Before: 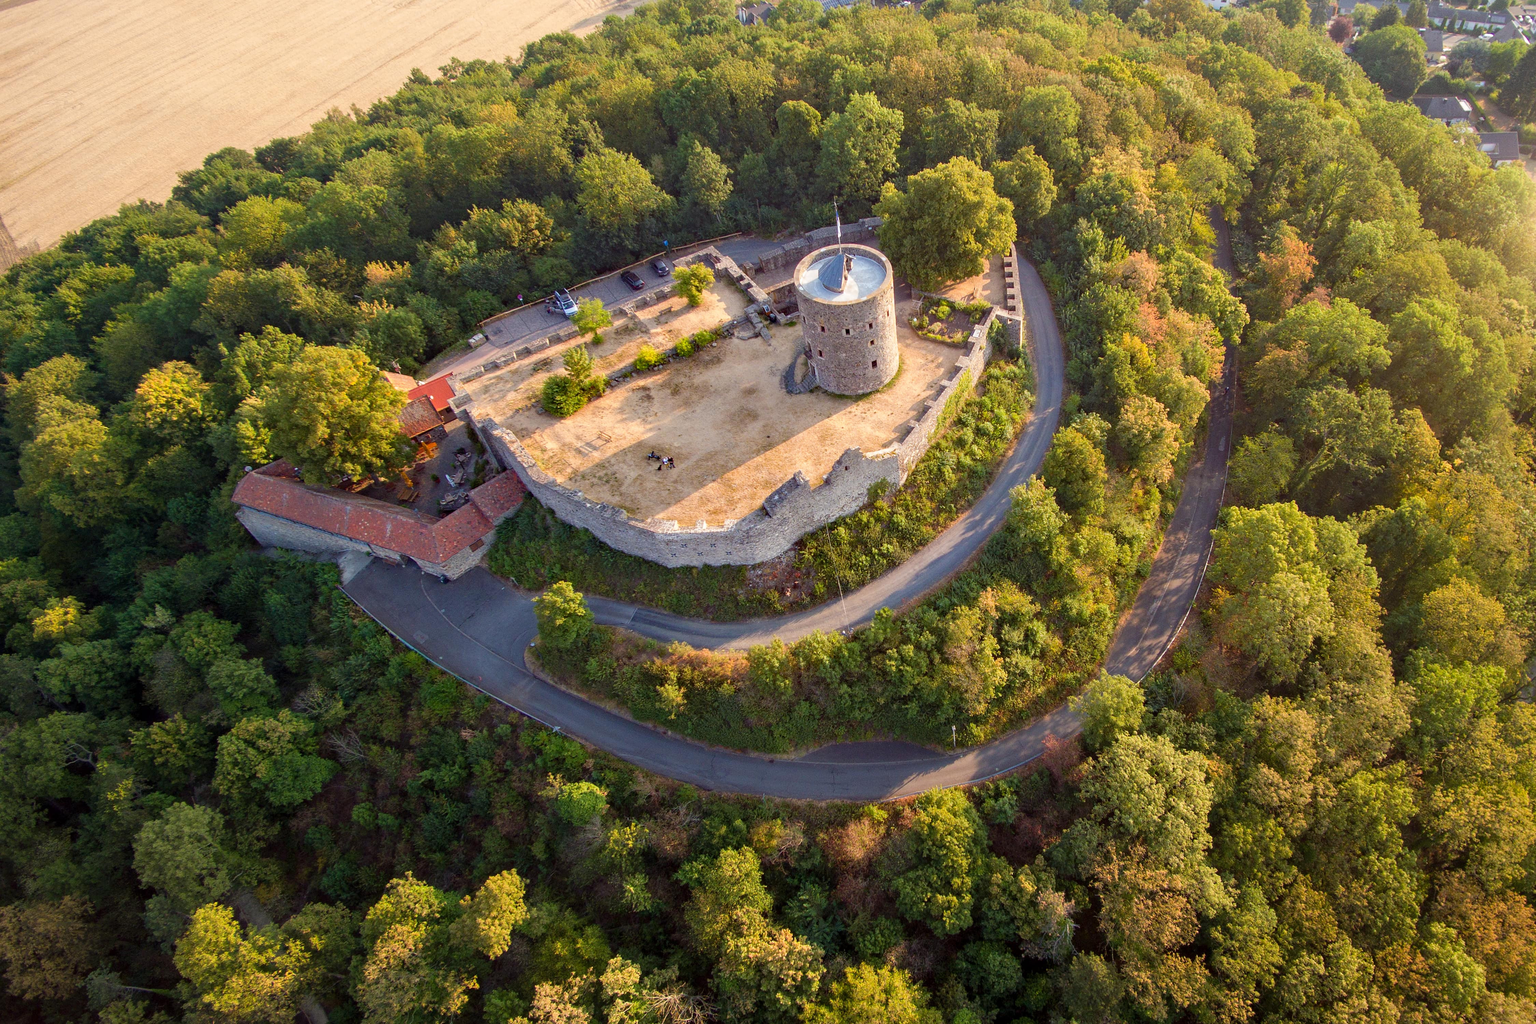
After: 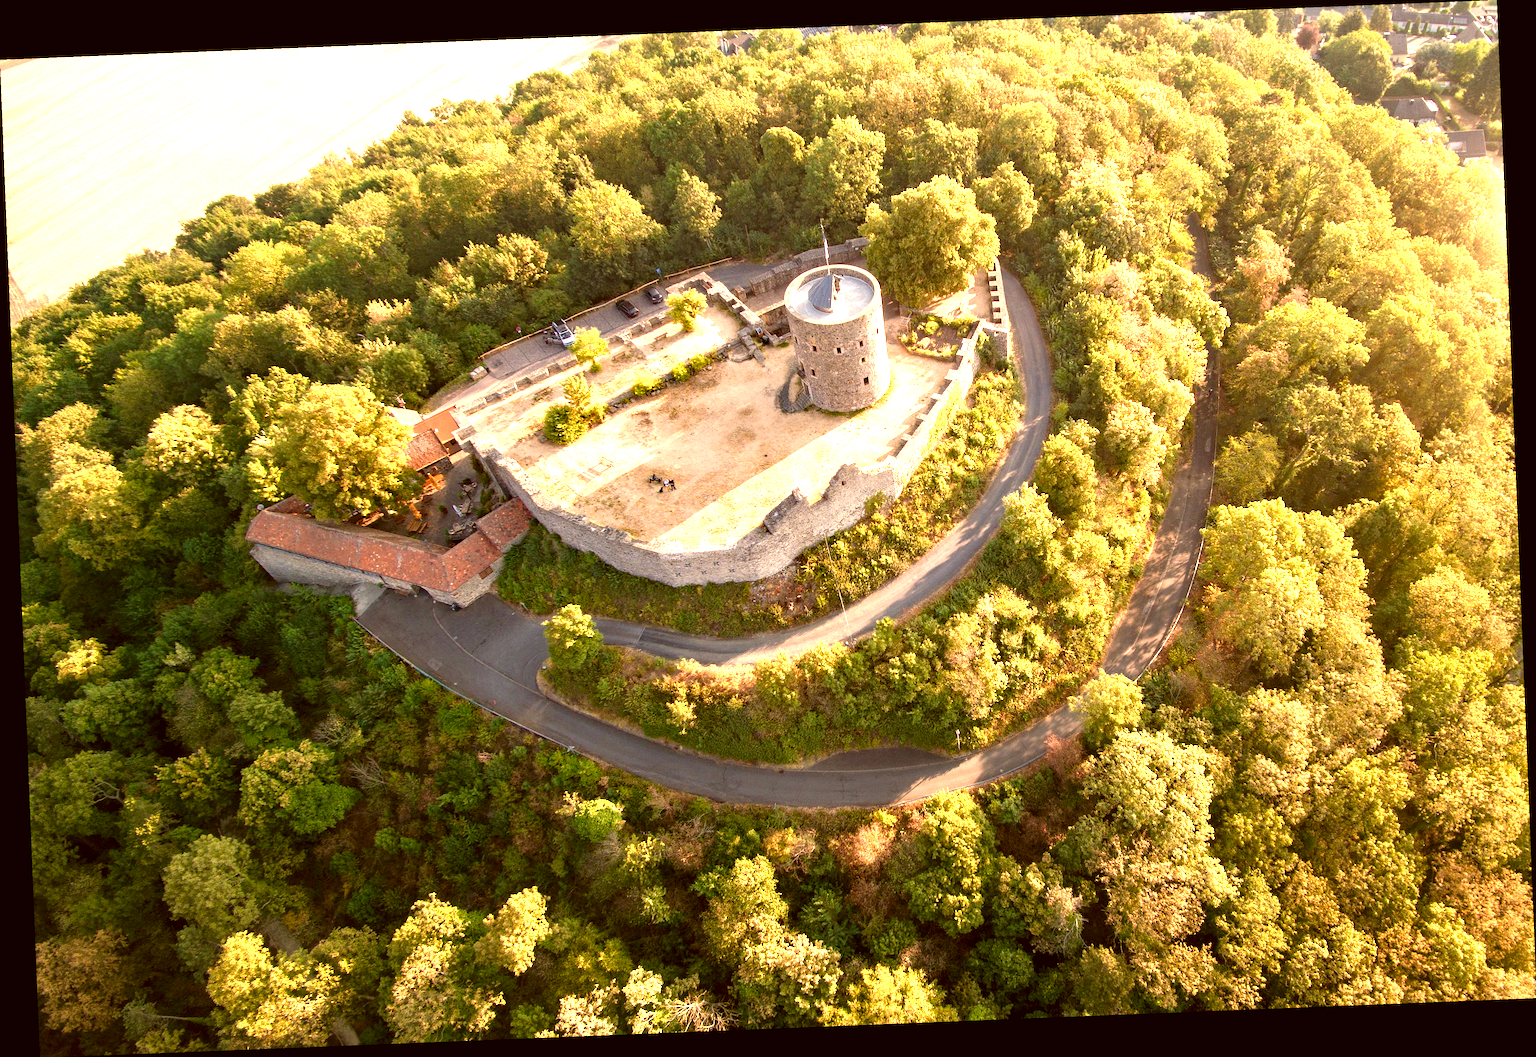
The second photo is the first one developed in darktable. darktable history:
rotate and perspective: rotation -2.29°, automatic cropping off
color zones: curves: ch0 [(0.018, 0.548) (0.224, 0.64) (0.425, 0.447) (0.675, 0.575) (0.732, 0.579)]; ch1 [(0.066, 0.487) (0.25, 0.5) (0.404, 0.43) (0.75, 0.421) (0.956, 0.421)]; ch2 [(0.044, 0.561) (0.215, 0.465) (0.399, 0.544) (0.465, 0.548) (0.614, 0.447) (0.724, 0.43) (0.882, 0.623) (0.956, 0.632)]
color correction: highlights a* 8.98, highlights b* 15.09, shadows a* -0.49, shadows b* 26.52
exposure: exposure 0.6 EV, compensate highlight preservation false
